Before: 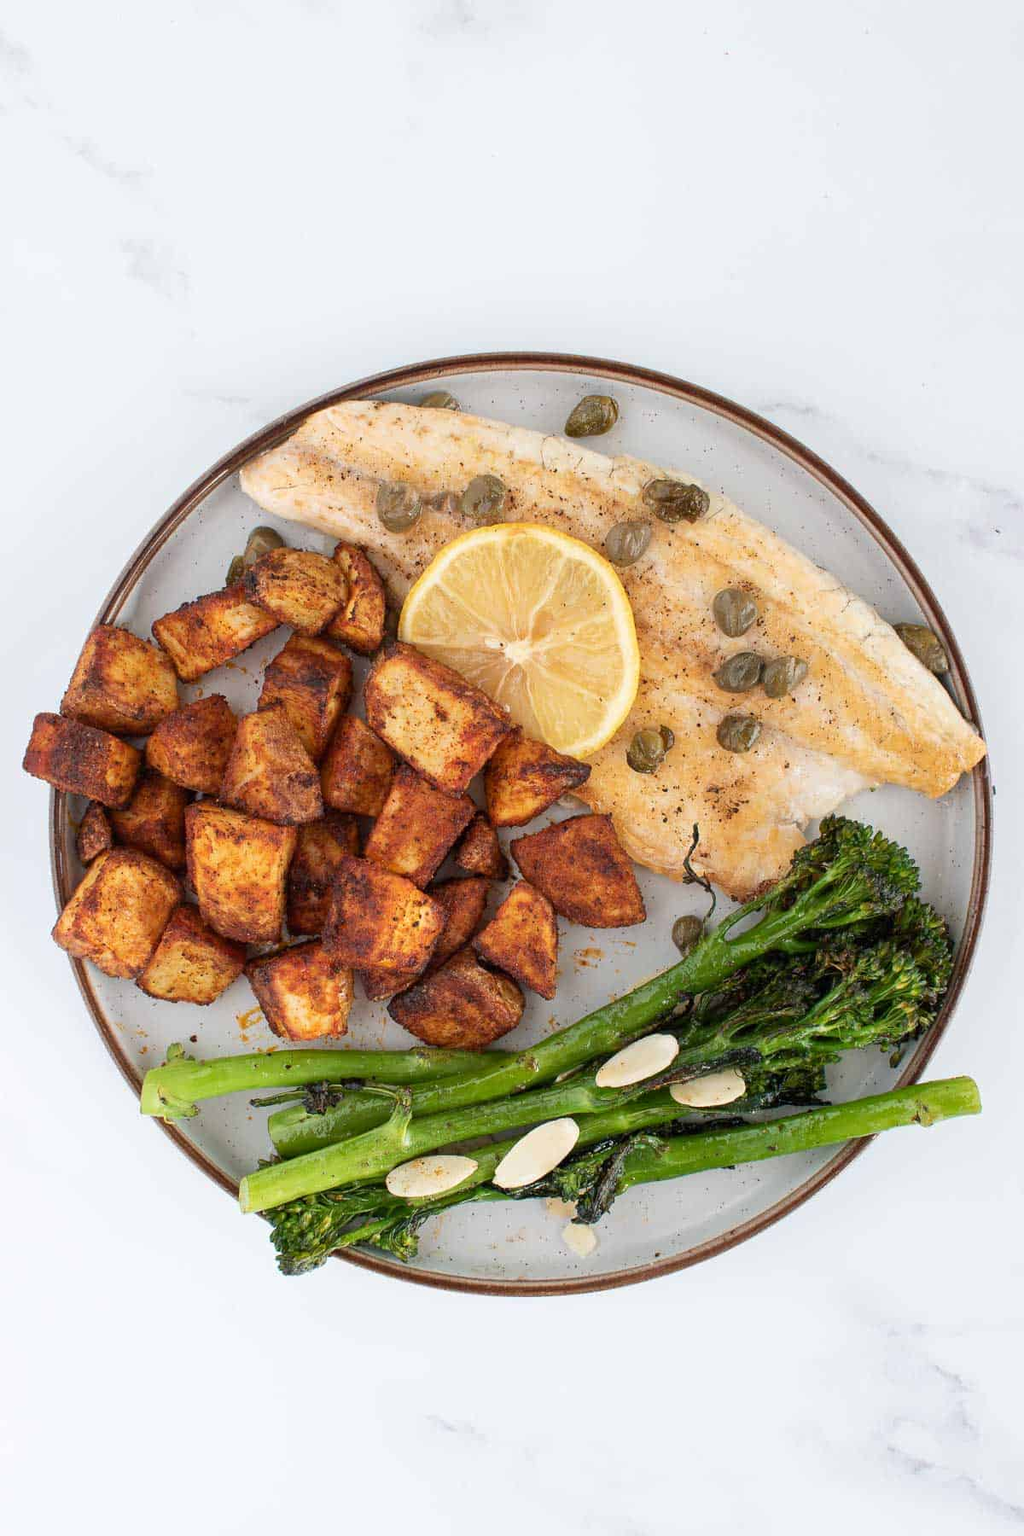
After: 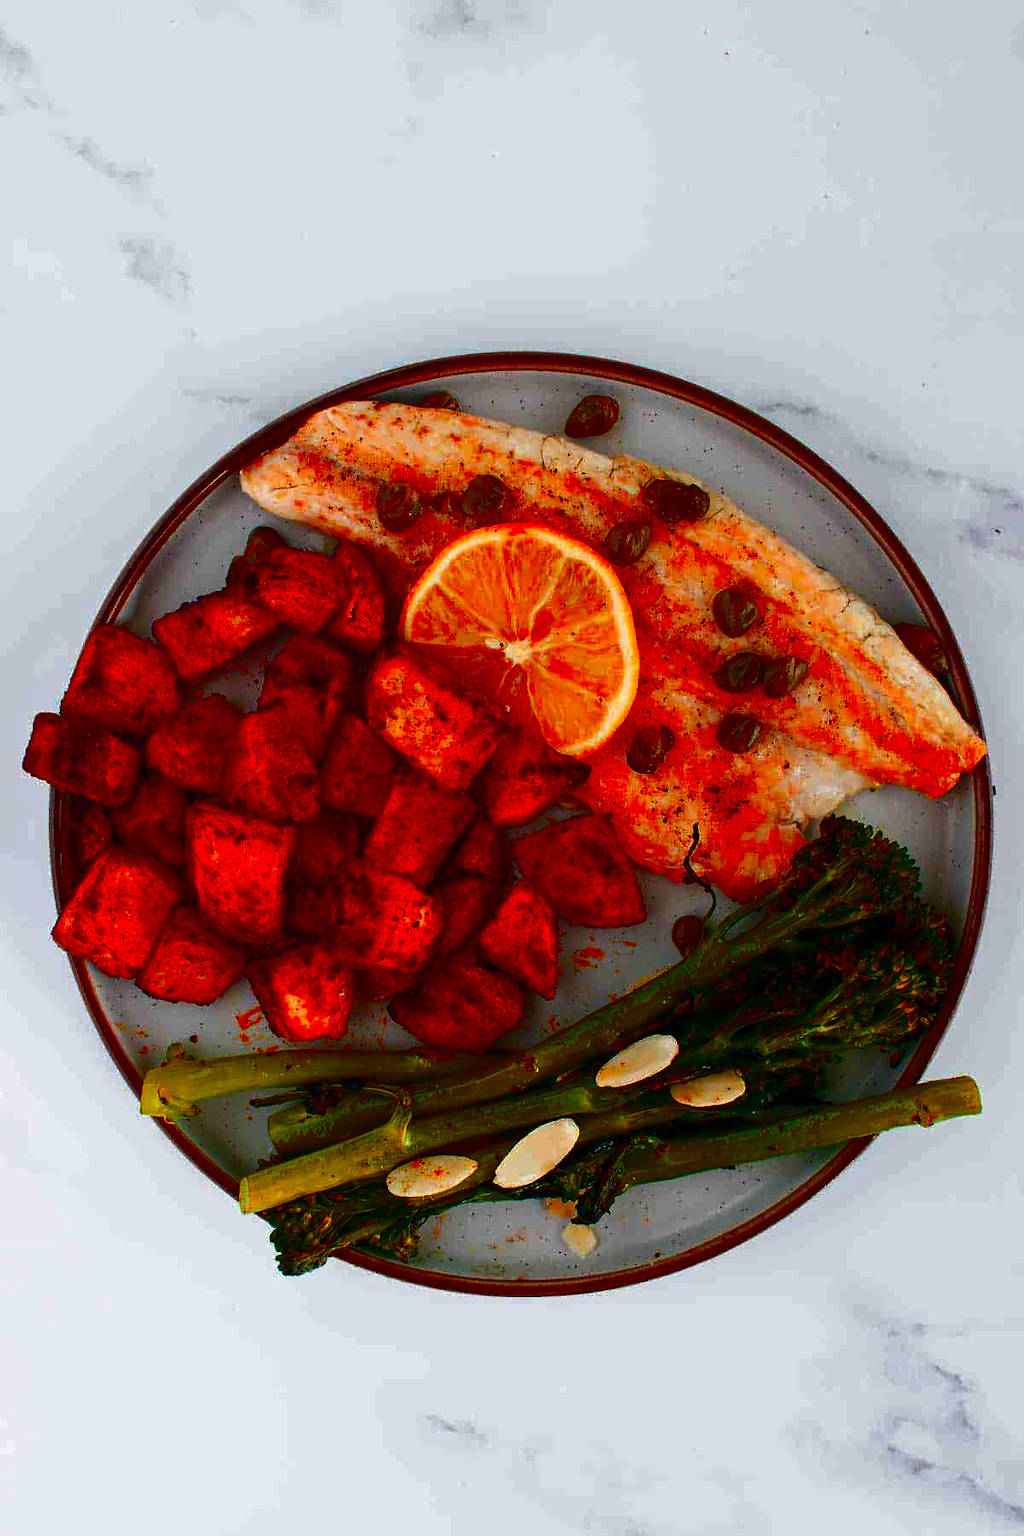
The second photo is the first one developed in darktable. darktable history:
color zones: curves: ch1 [(0.24, 0.634) (0.75, 0.5)]; ch2 [(0.253, 0.437) (0.745, 0.491)]
contrast brightness saturation: brightness -0.989, saturation 0.989
